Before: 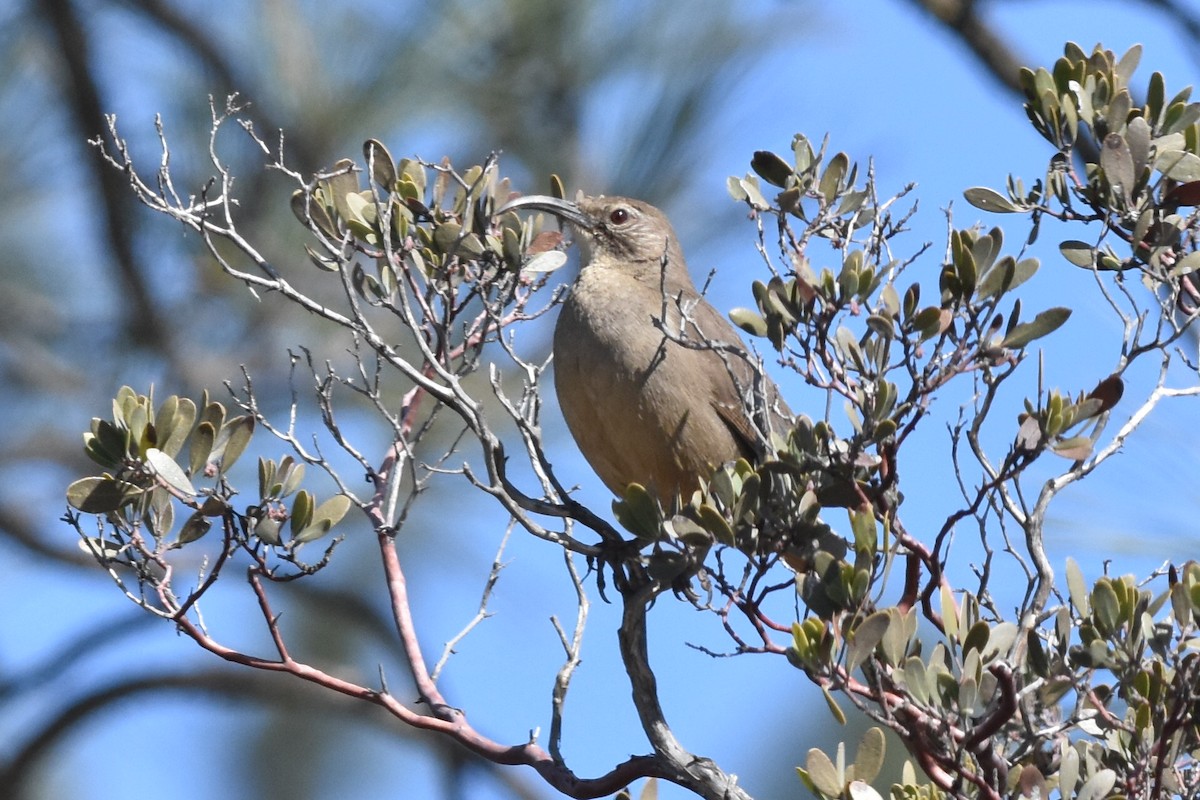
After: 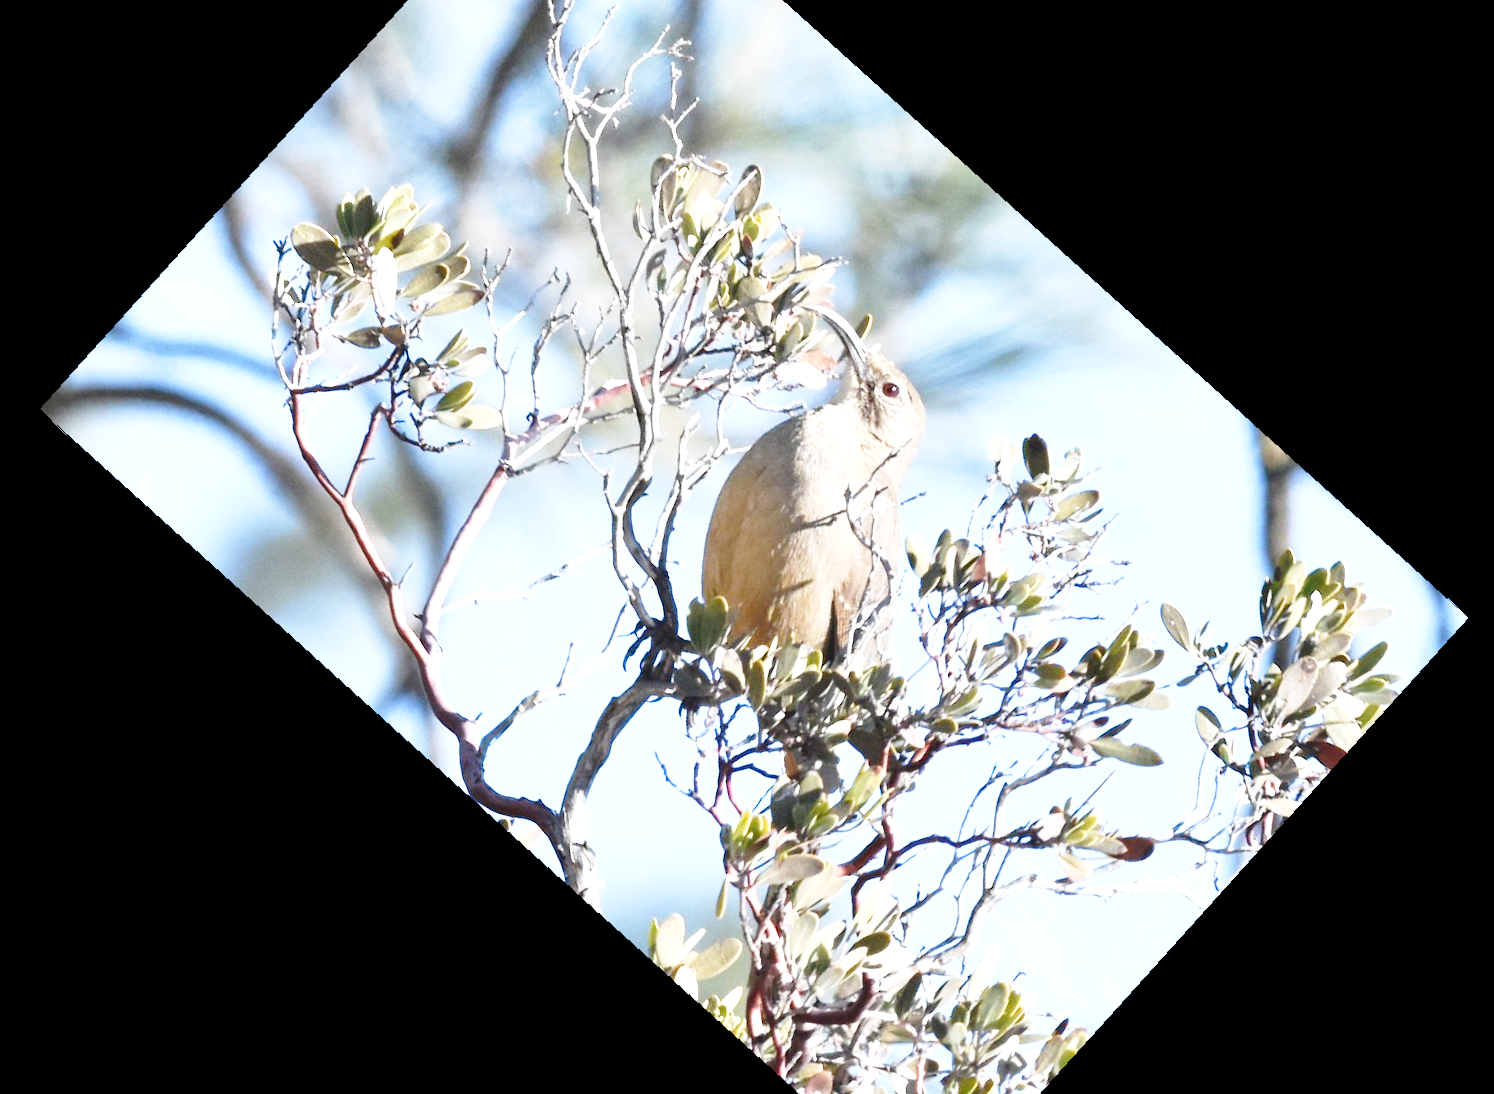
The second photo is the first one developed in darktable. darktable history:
rotate and perspective: rotation -4.25°, automatic cropping off
exposure: exposure 1.2 EV, compensate highlight preservation false
base curve: curves: ch0 [(0, 0) (0.028, 0.03) (0.121, 0.232) (0.46, 0.748) (0.859, 0.968) (1, 1)], preserve colors none
crop and rotate: angle -46.26°, top 16.234%, right 0.912%, bottom 11.704%
